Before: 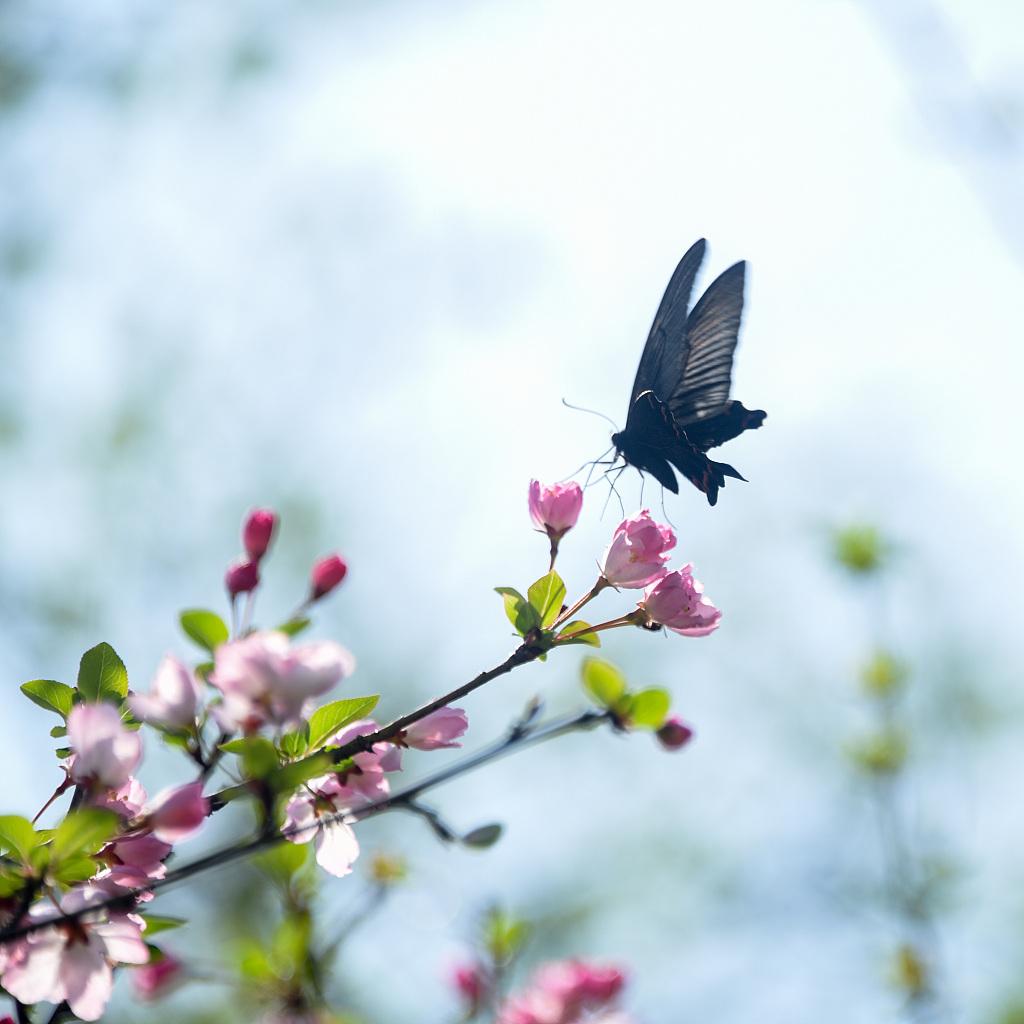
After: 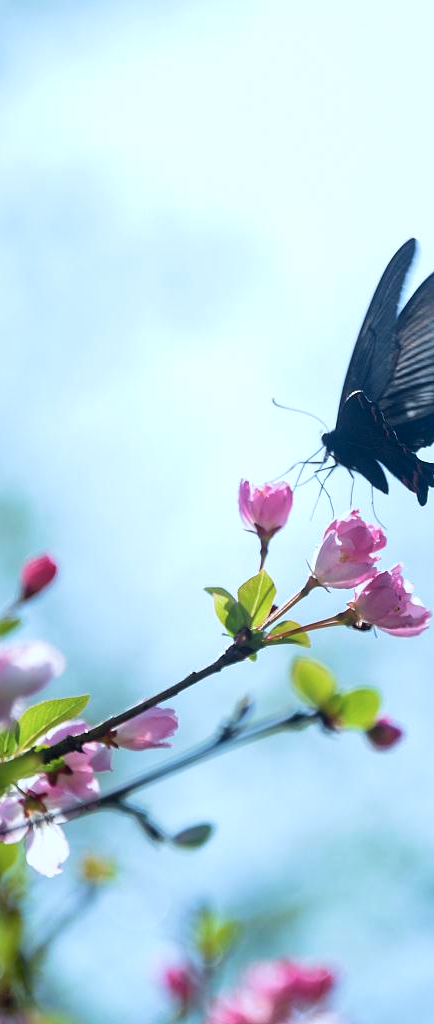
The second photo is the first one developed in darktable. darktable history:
crop: left 28.363%, right 29.218%
velvia: on, module defaults
color correction: highlights a* -4.07, highlights b* -10.94
